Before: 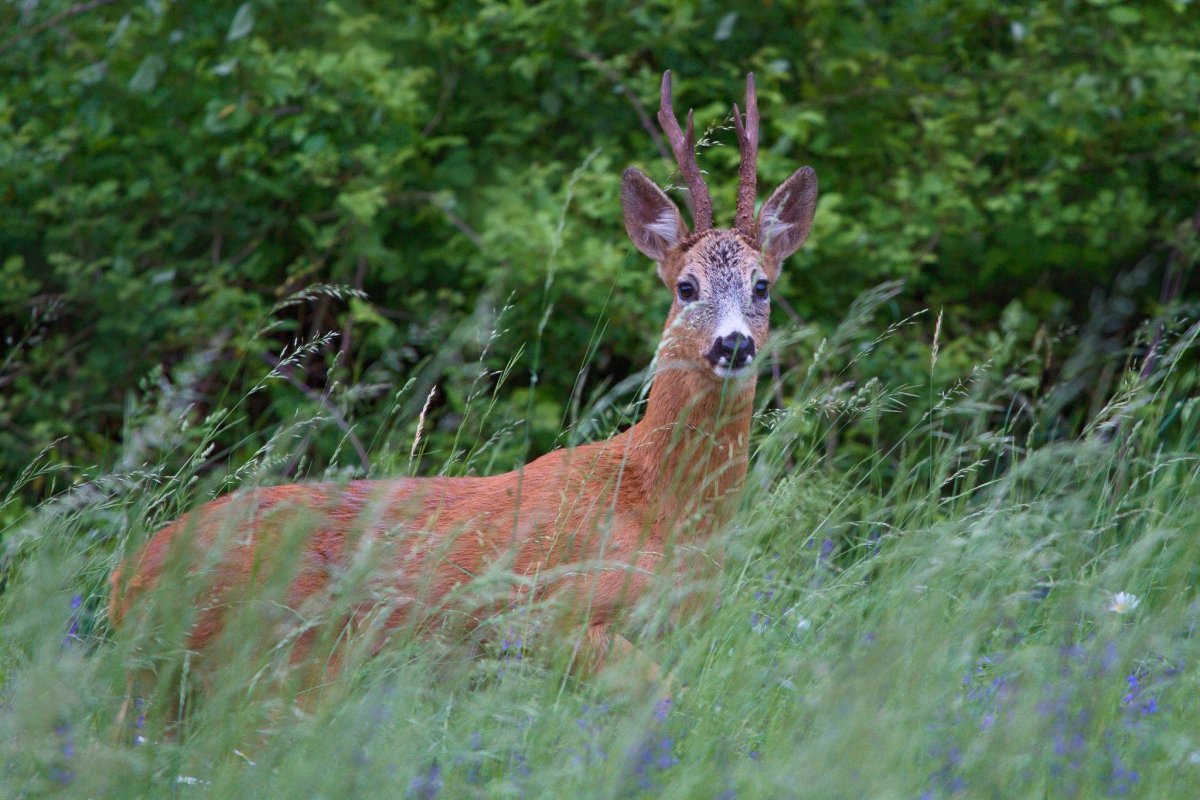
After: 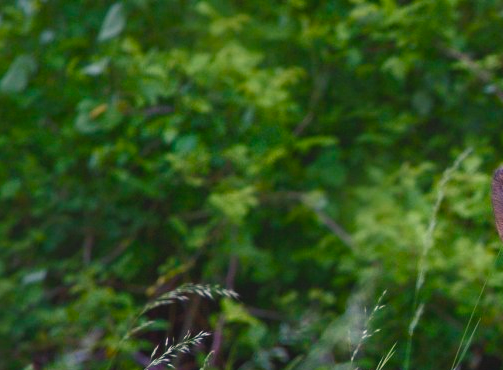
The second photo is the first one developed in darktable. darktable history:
crop and rotate: left 10.817%, top 0.062%, right 47.194%, bottom 53.626%
color balance rgb: shadows lift › chroma 2%, shadows lift › hue 247.2°, power › chroma 0.3%, power › hue 25.2°, highlights gain › chroma 3%, highlights gain › hue 60°, global offset › luminance 0.75%, perceptual saturation grading › global saturation 20%, perceptual saturation grading › highlights -20%, perceptual saturation grading › shadows 30%, global vibrance 20%
